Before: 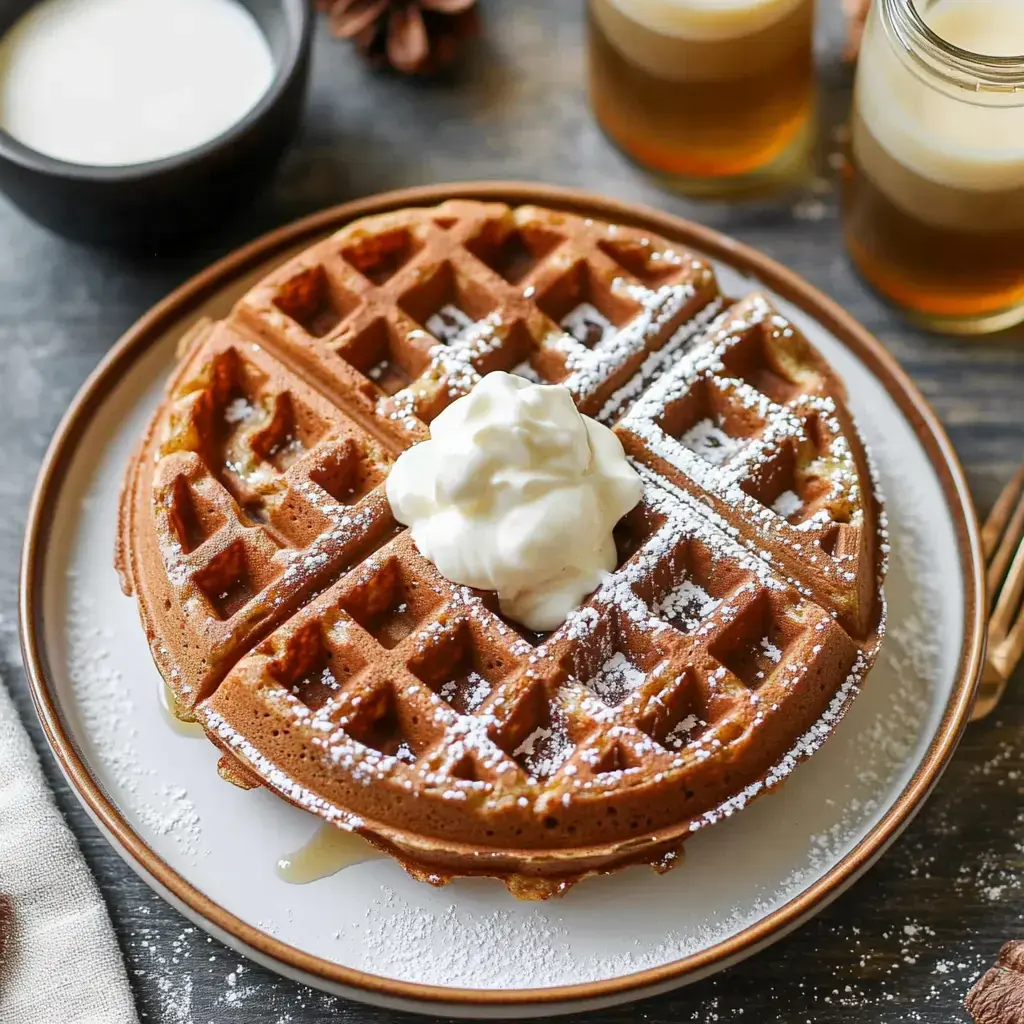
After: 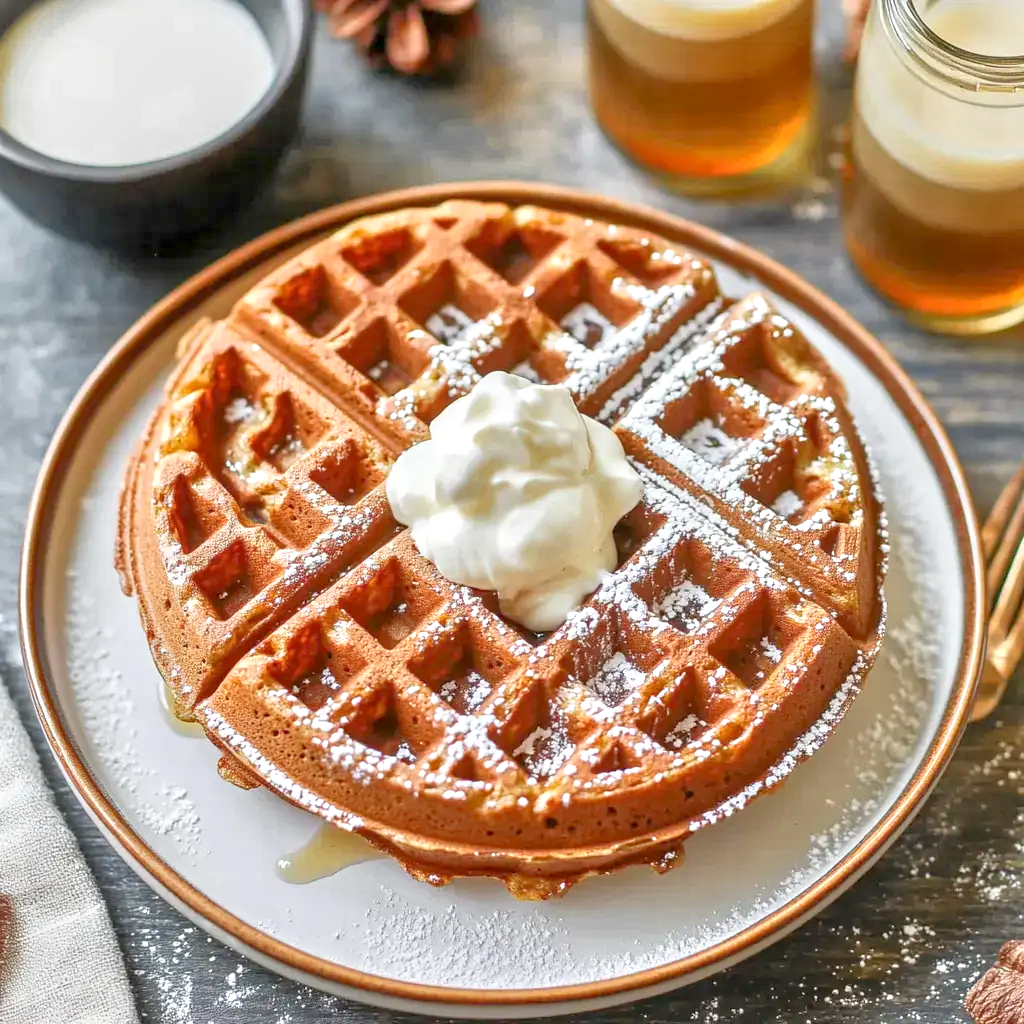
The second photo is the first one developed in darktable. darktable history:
tone equalizer: -8 EV 1.99 EV, -7 EV 1.98 EV, -6 EV 1.98 EV, -5 EV 1.97 EV, -4 EV 1.98 EV, -3 EV 1.49 EV, -2 EV 0.983 EV, -1 EV 0.514 EV
local contrast: on, module defaults
